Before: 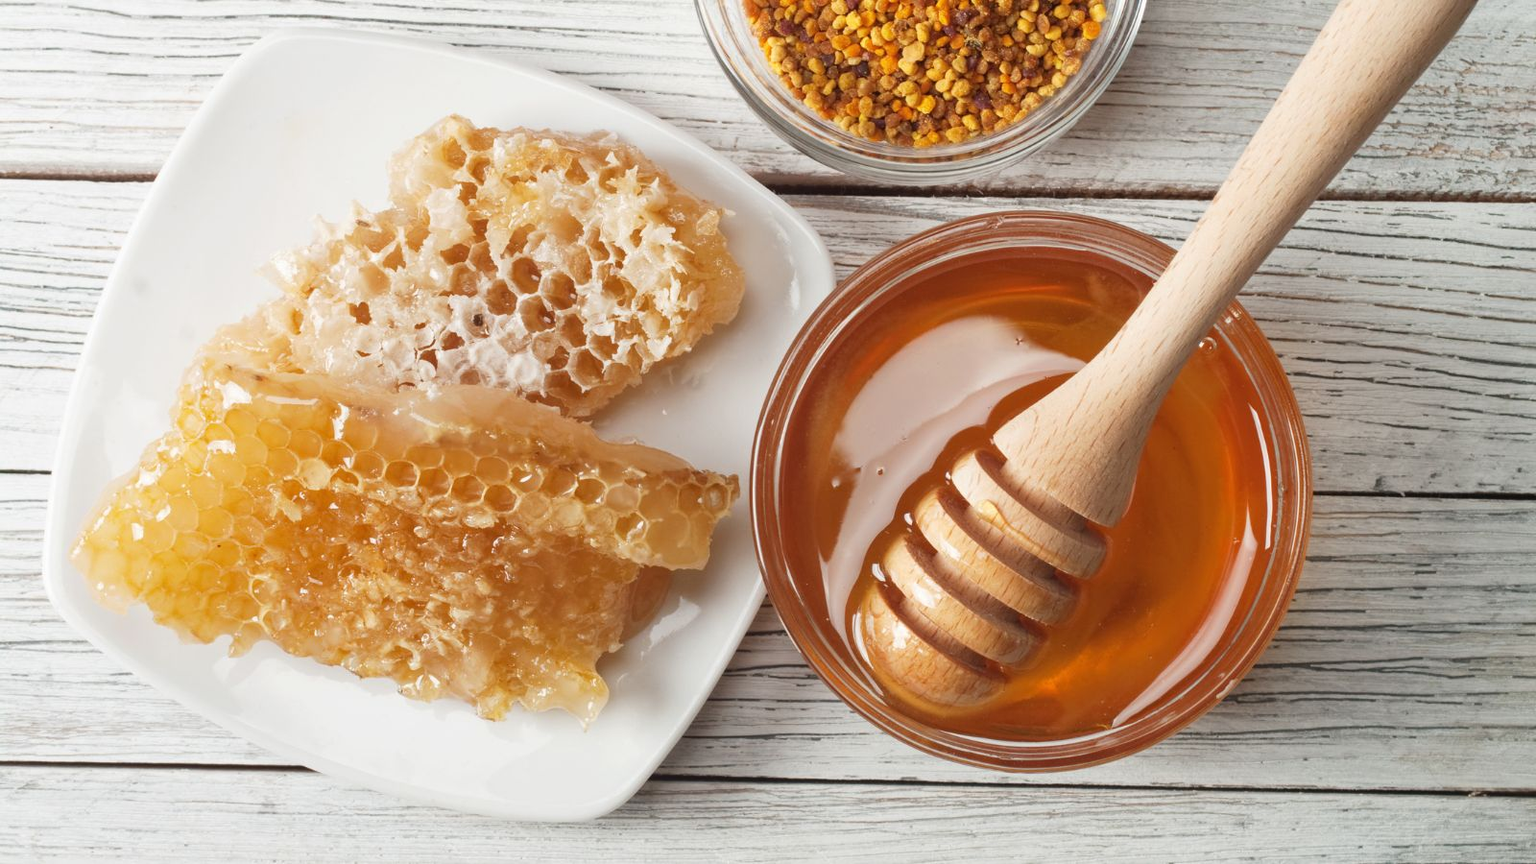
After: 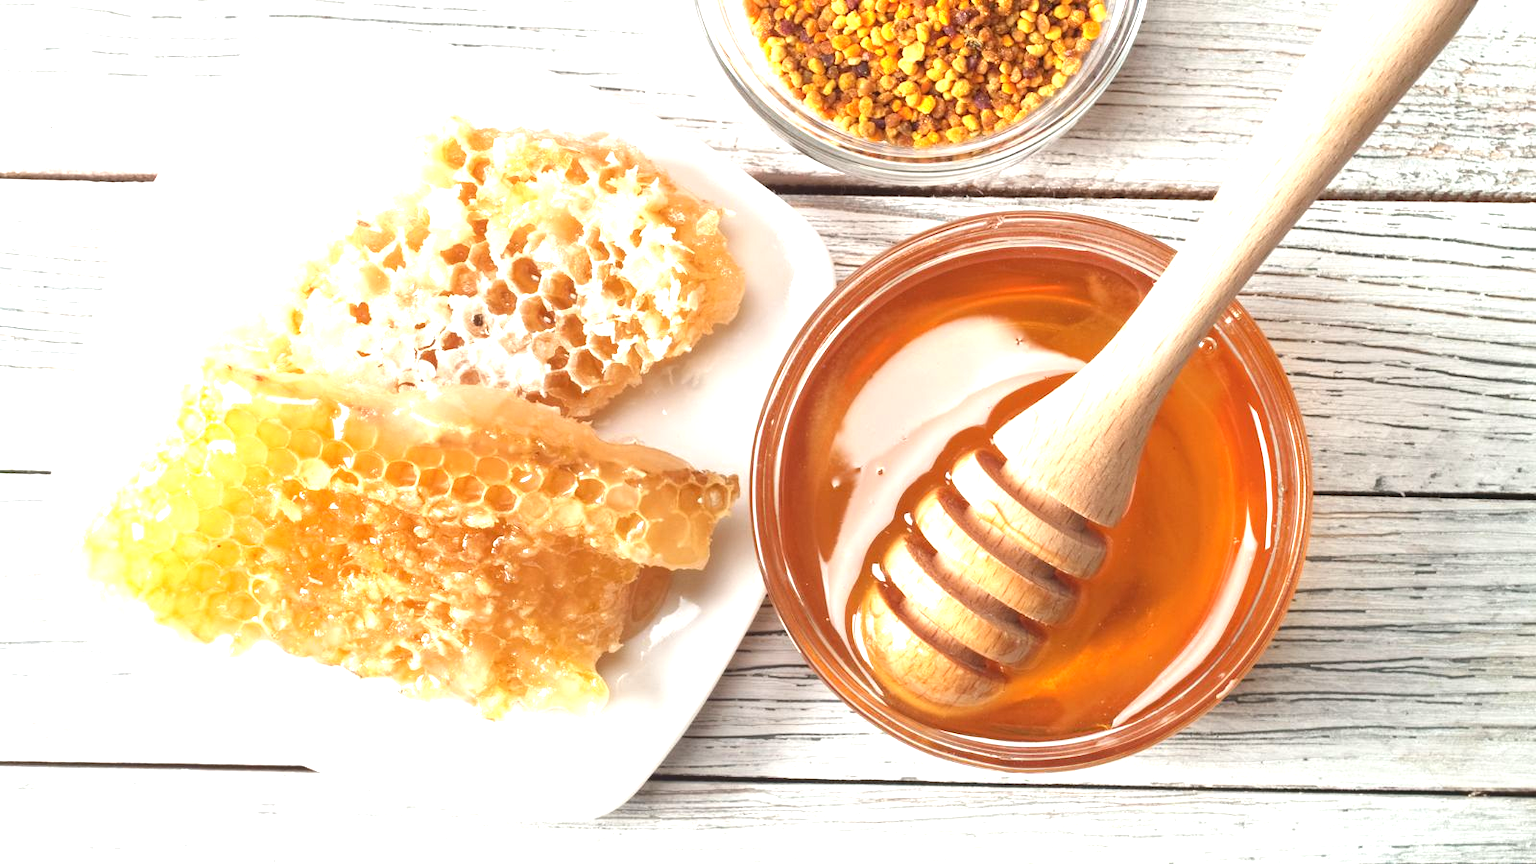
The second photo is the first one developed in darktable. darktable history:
exposure: black level correction 0, exposure 1.104 EV, compensate exposure bias true, compensate highlight preservation false
